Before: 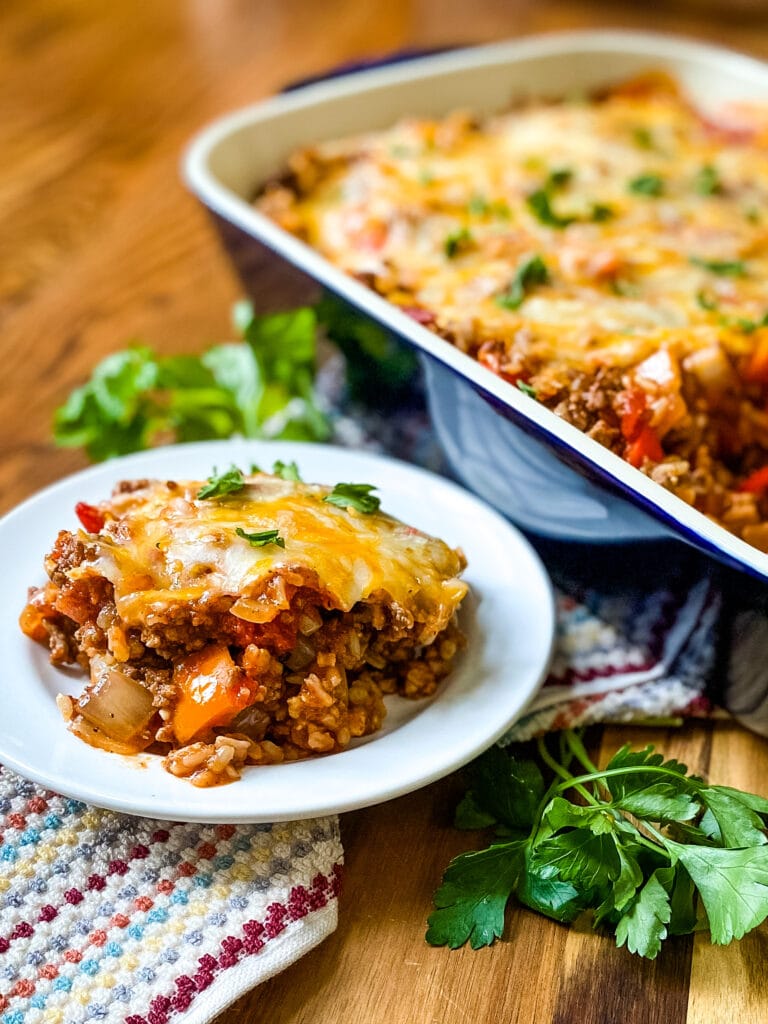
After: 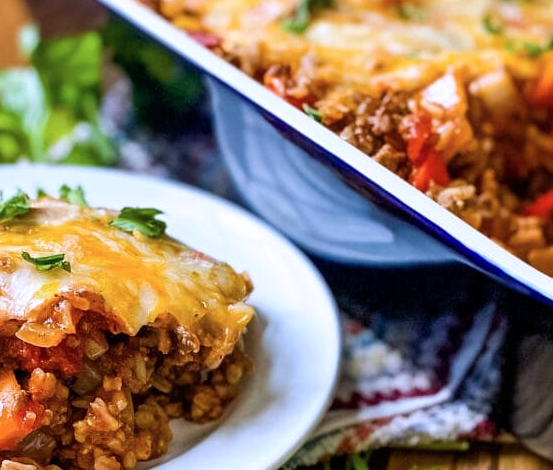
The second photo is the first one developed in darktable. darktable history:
color calibration: illuminant custom, x 0.363, y 0.385, temperature 4528.03 K
crop and rotate: left 27.938%, top 27.046%, bottom 27.046%
